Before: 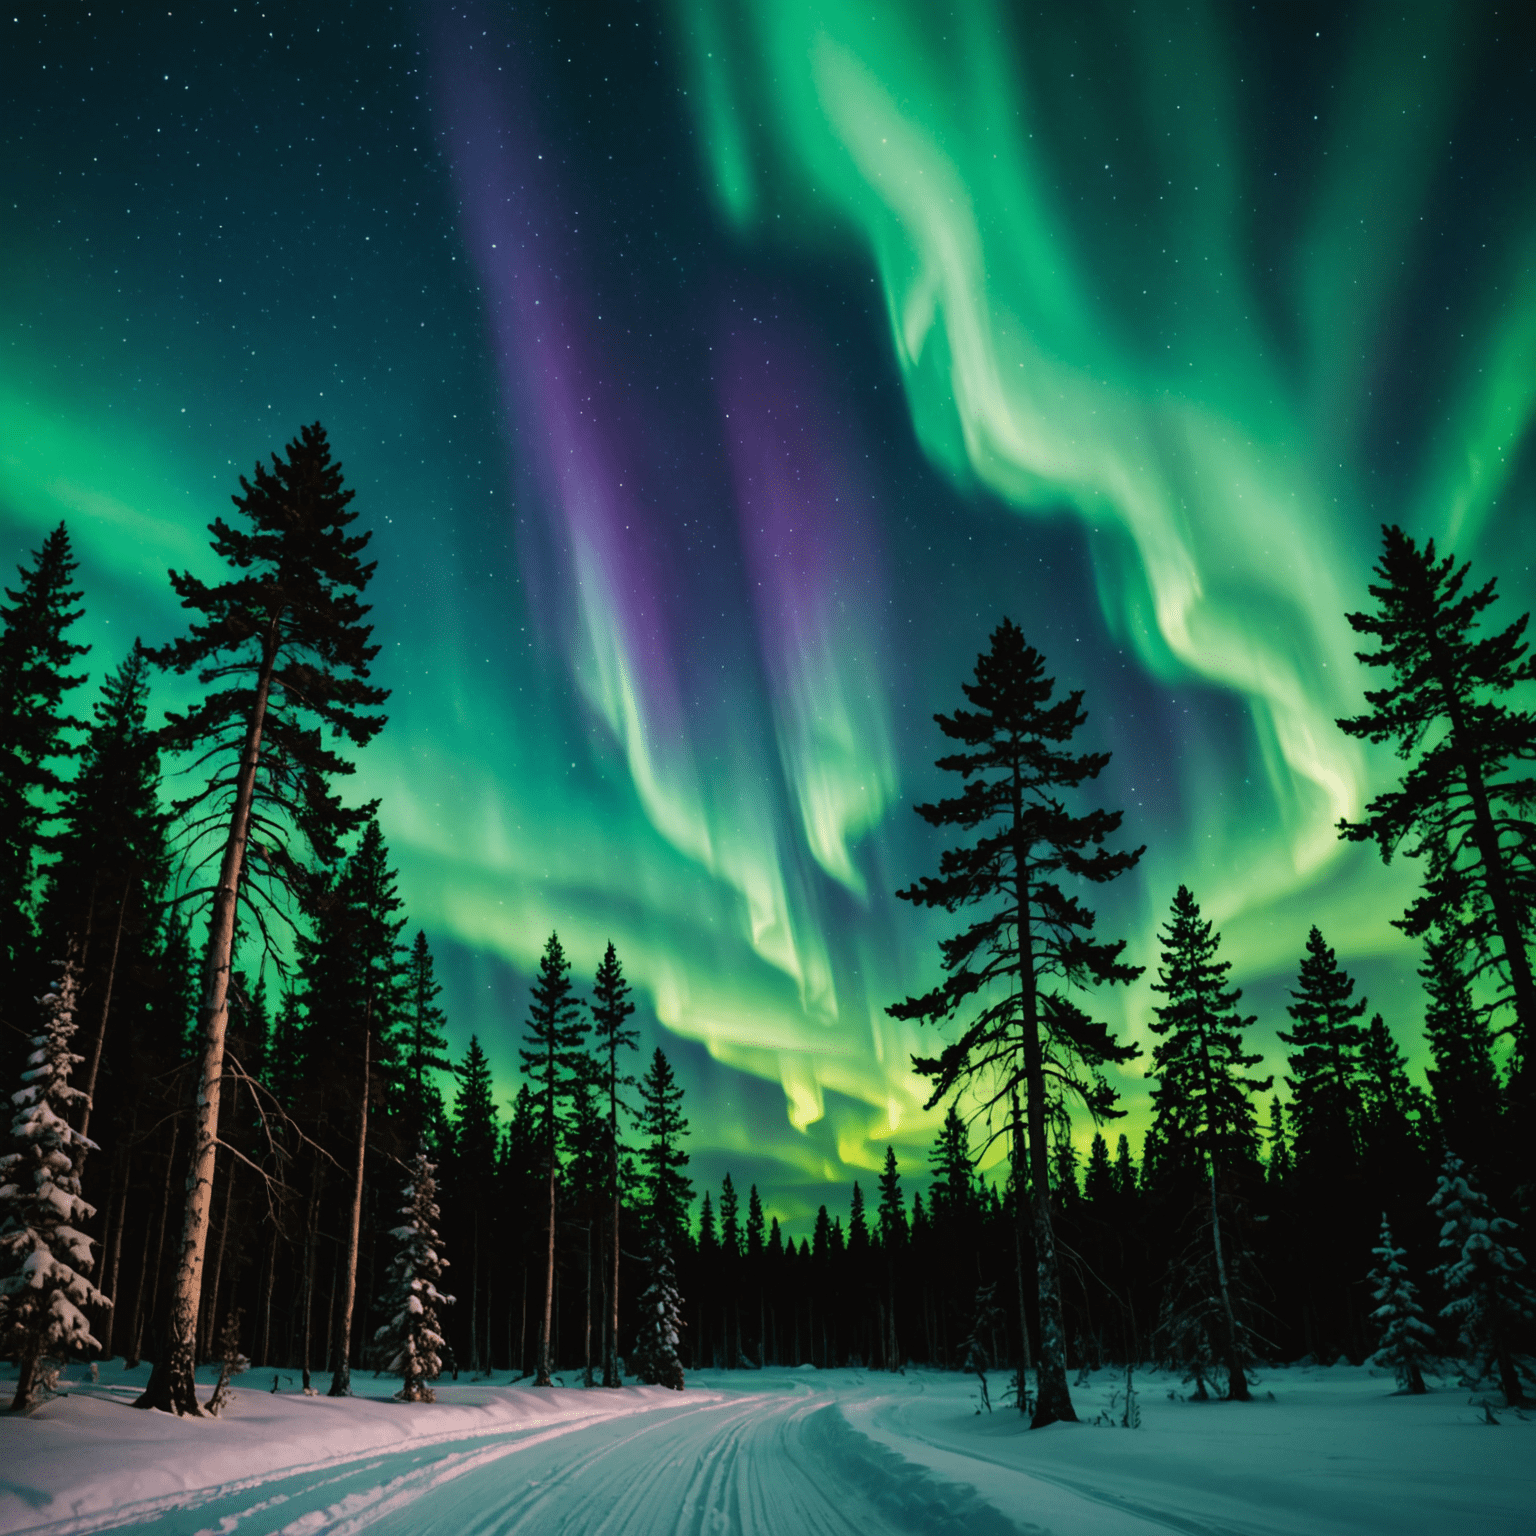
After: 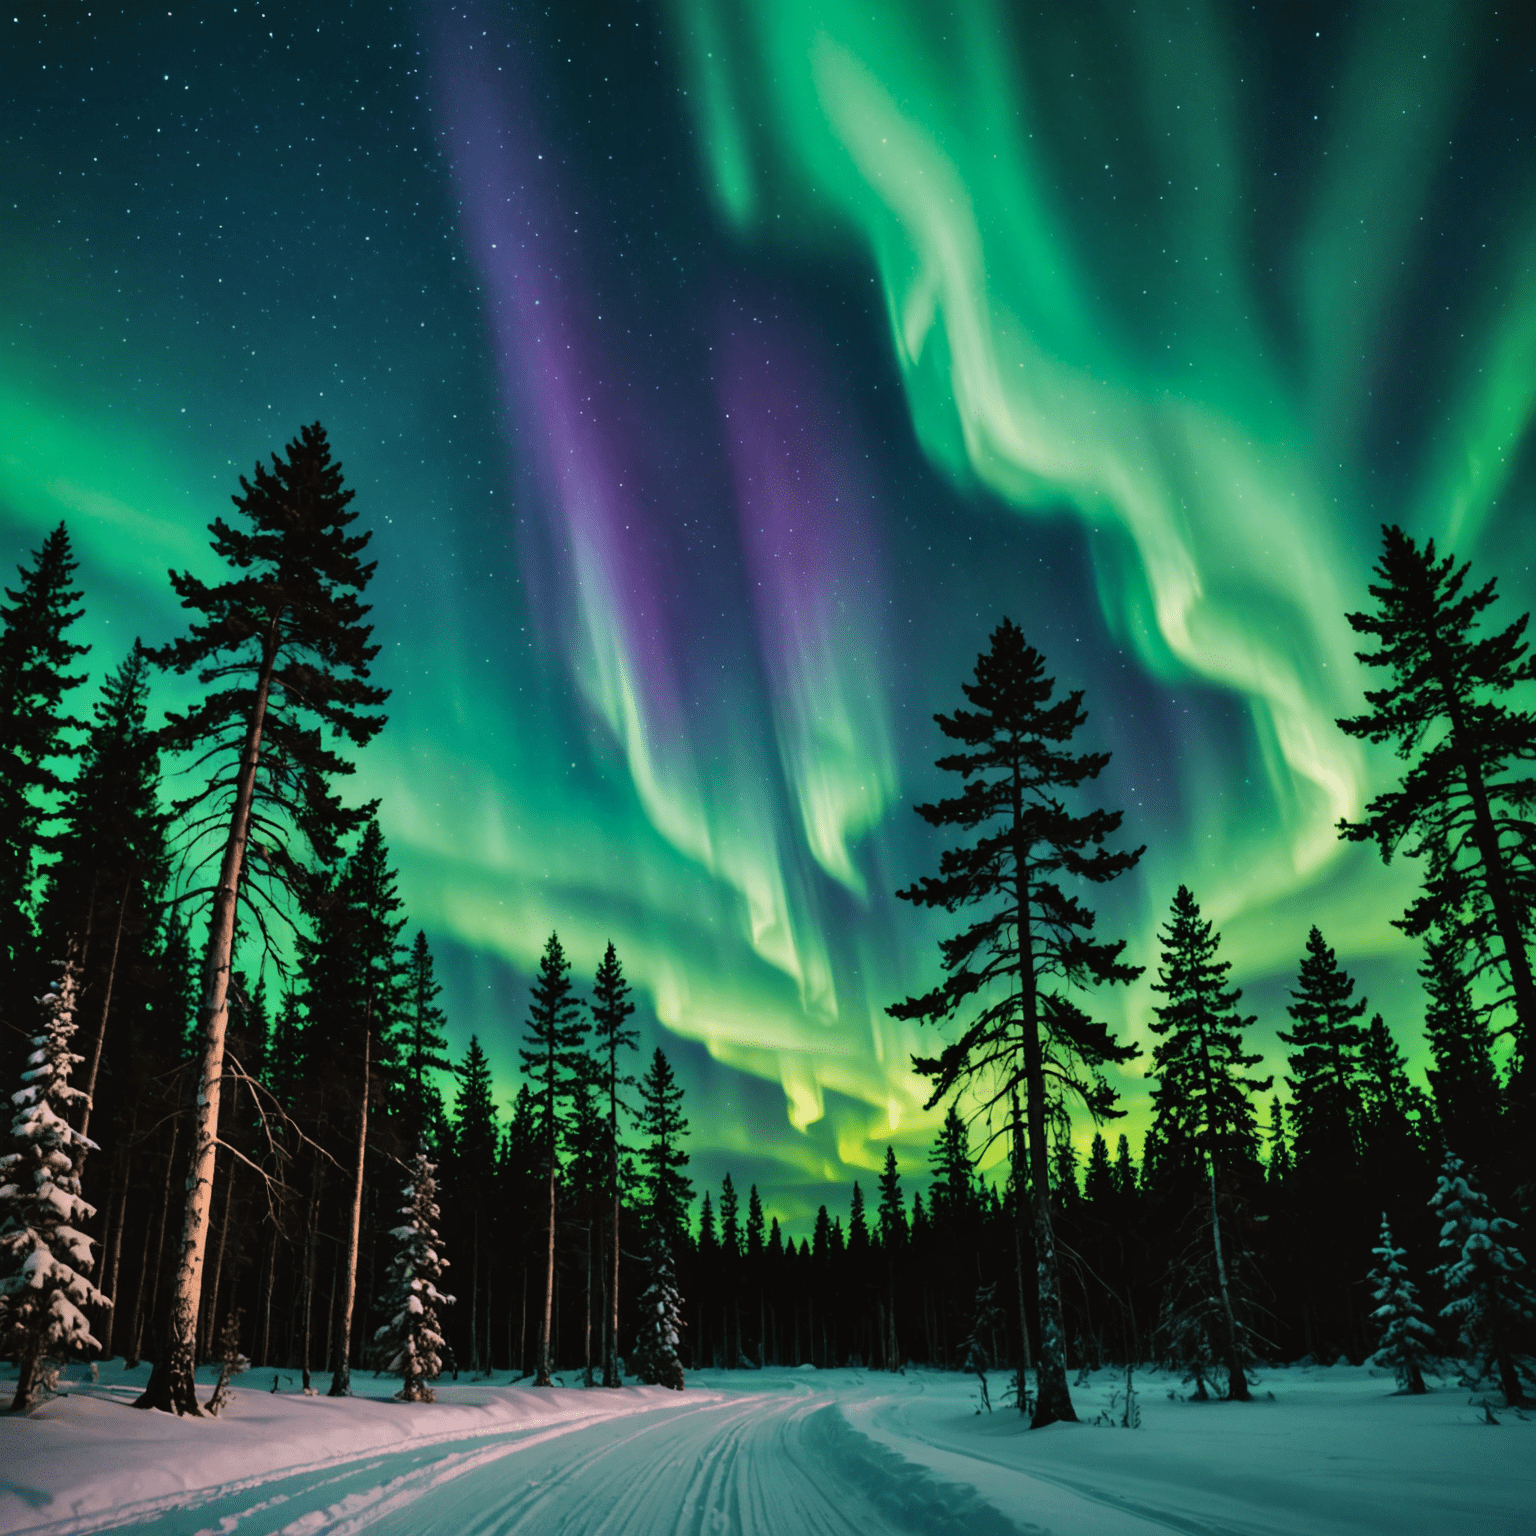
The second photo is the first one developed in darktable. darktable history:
shadows and highlights: shadows 43.48, white point adjustment -1.43, soften with gaussian
